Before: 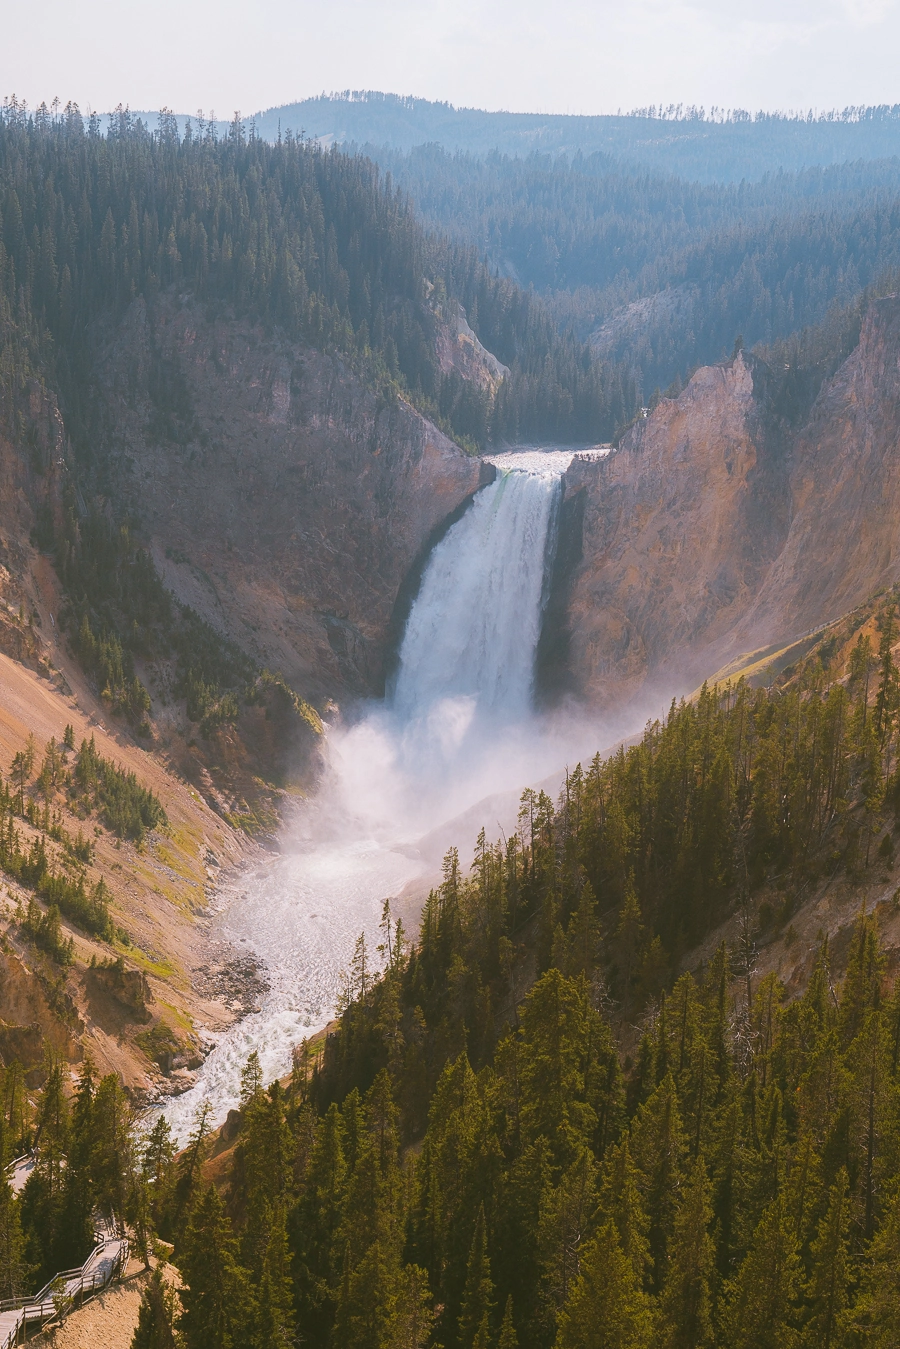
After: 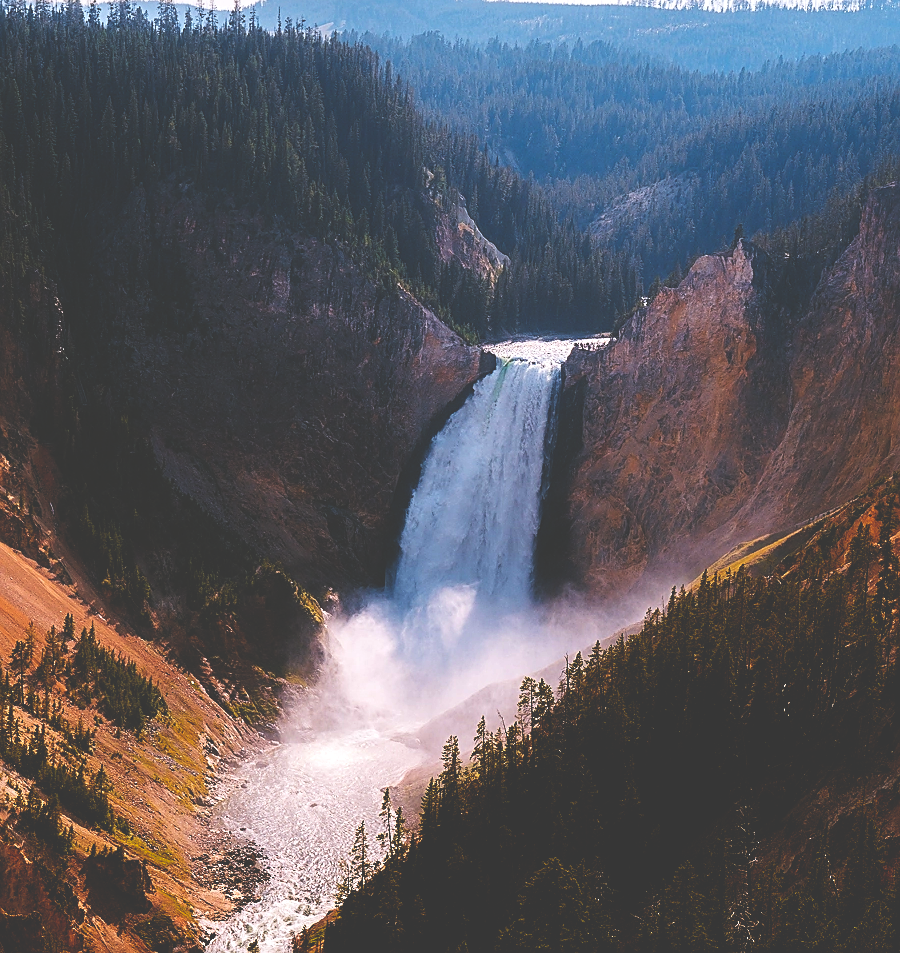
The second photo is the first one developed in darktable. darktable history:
base curve: curves: ch0 [(0, 0.036) (0.083, 0.04) (0.804, 1)], preserve colors none
sharpen: amount 0.6
crop and rotate: top 8.293%, bottom 20.996%
